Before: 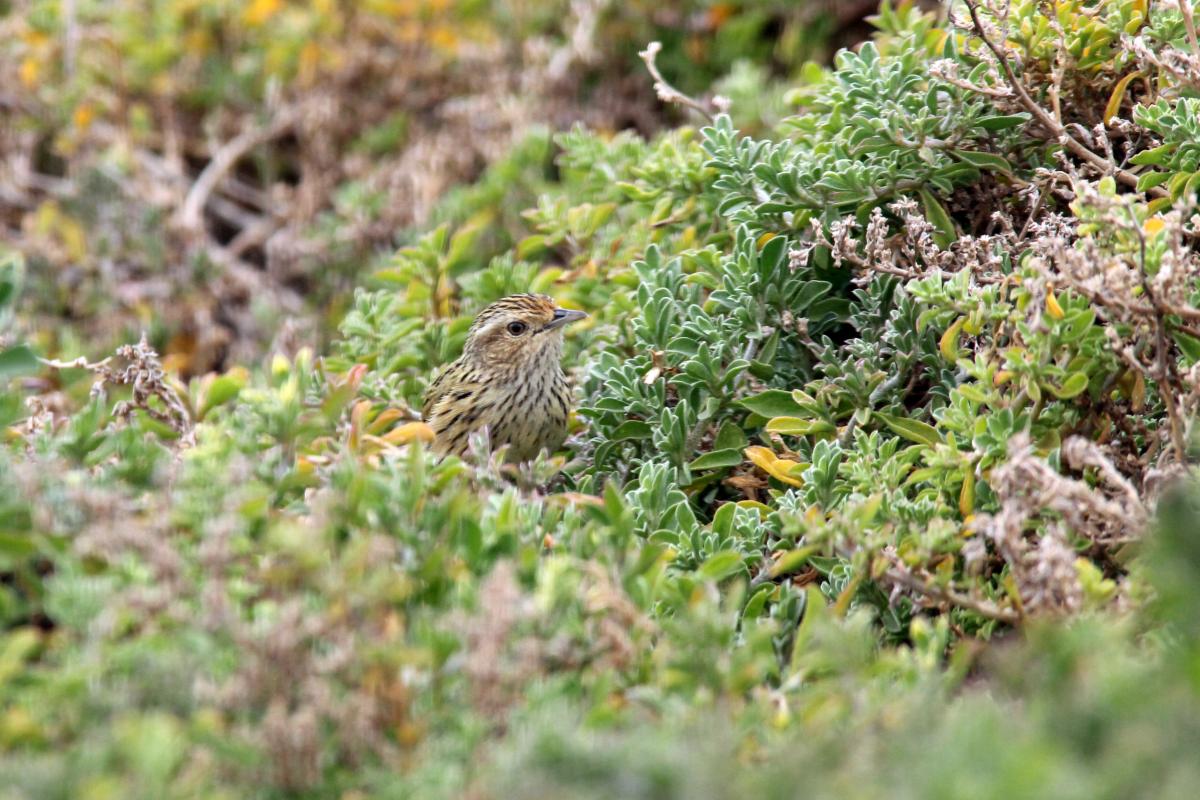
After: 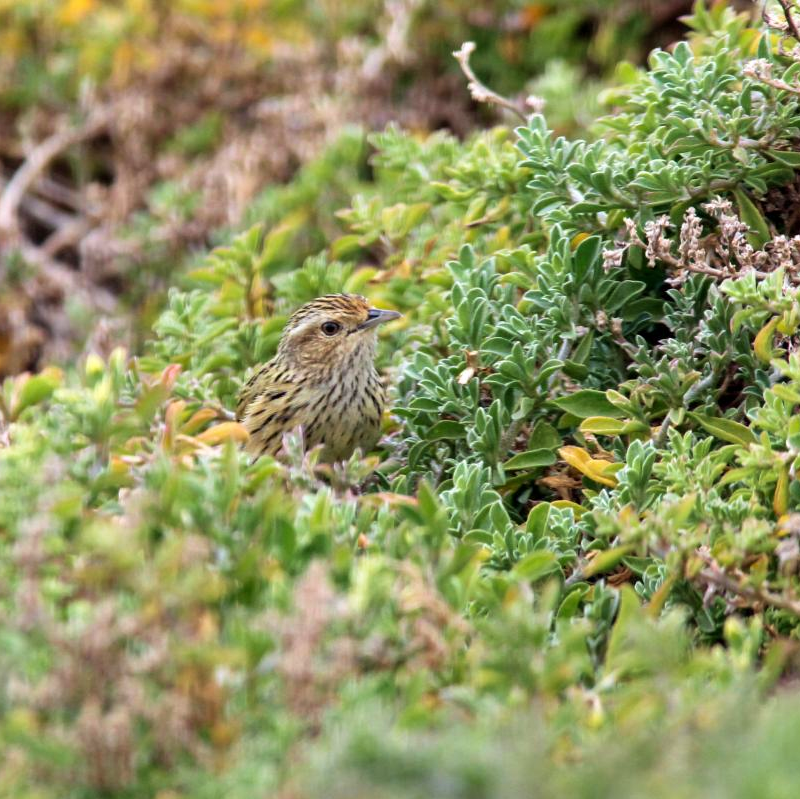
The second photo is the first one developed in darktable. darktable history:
crop and rotate: left 15.538%, right 17.785%
velvia: on, module defaults
